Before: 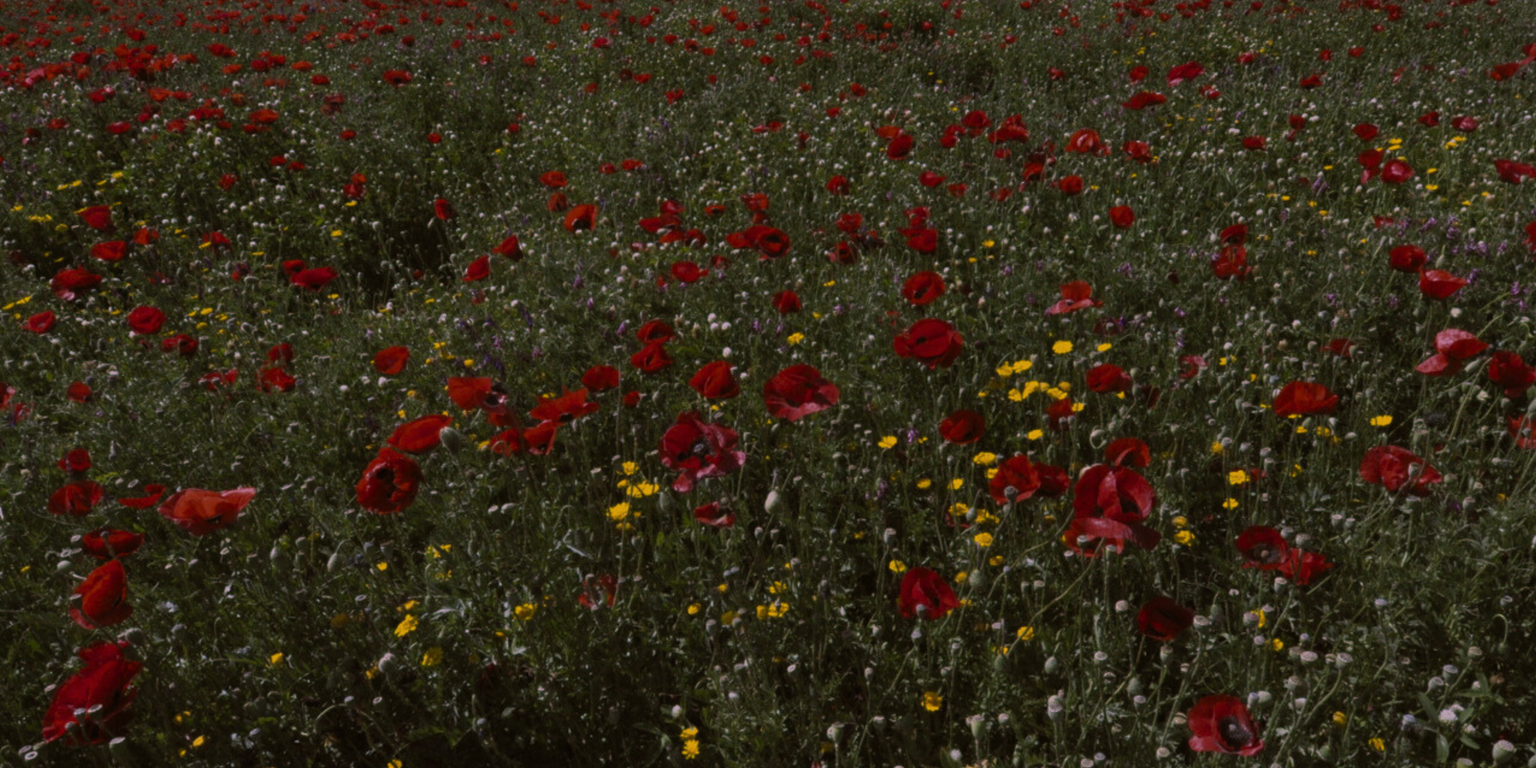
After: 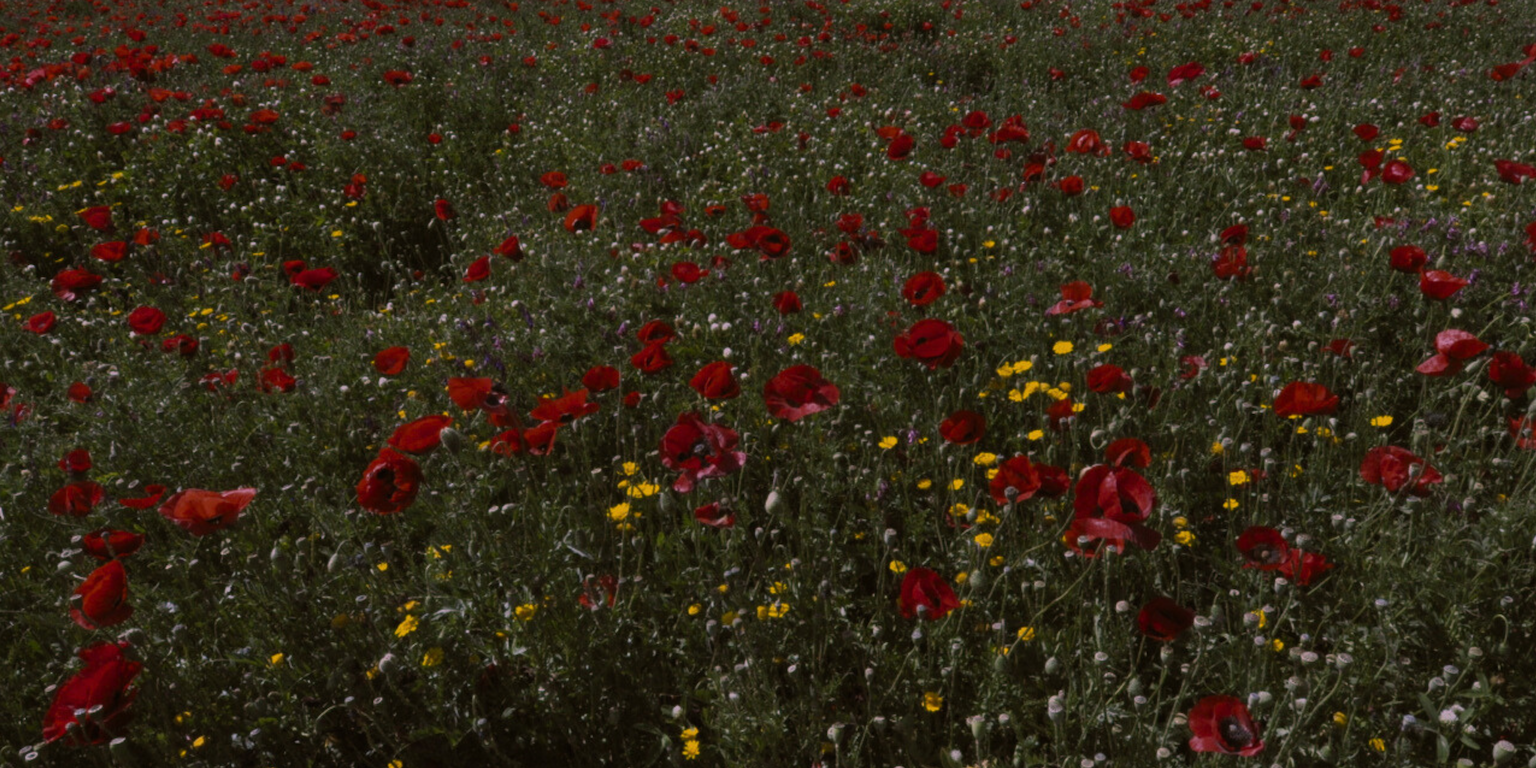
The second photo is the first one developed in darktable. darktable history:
tone curve: curves: ch0 [(0, 0) (0.003, 0.003) (0.011, 0.011) (0.025, 0.025) (0.044, 0.045) (0.069, 0.07) (0.1, 0.1) (0.136, 0.137) (0.177, 0.179) (0.224, 0.226) (0.277, 0.279) (0.335, 0.338) (0.399, 0.402) (0.468, 0.472) (0.543, 0.547) (0.623, 0.628) (0.709, 0.715) (0.801, 0.807) (0.898, 0.902) (1, 1)], preserve colors none
